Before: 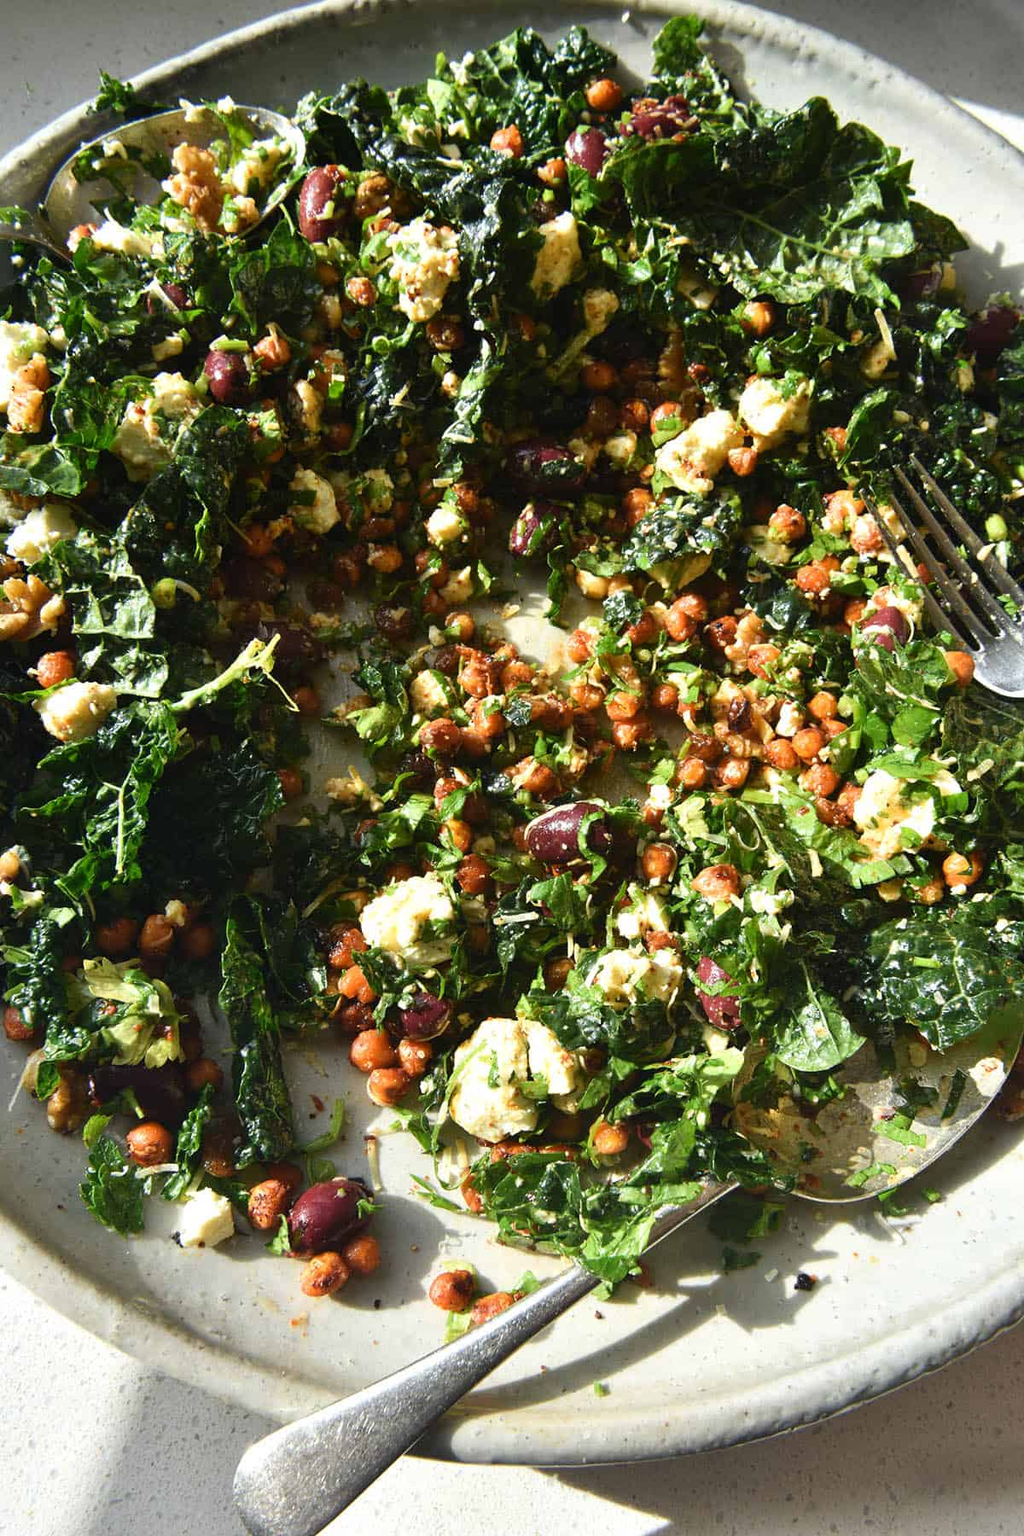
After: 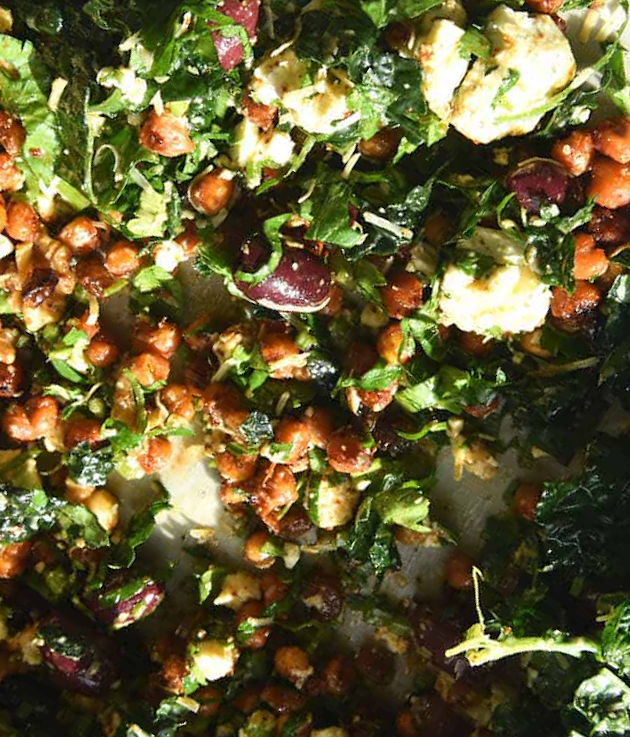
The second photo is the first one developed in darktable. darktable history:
crop and rotate: angle 147.82°, left 9.186%, top 15.599%, right 4.415%, bottom 17.007%
